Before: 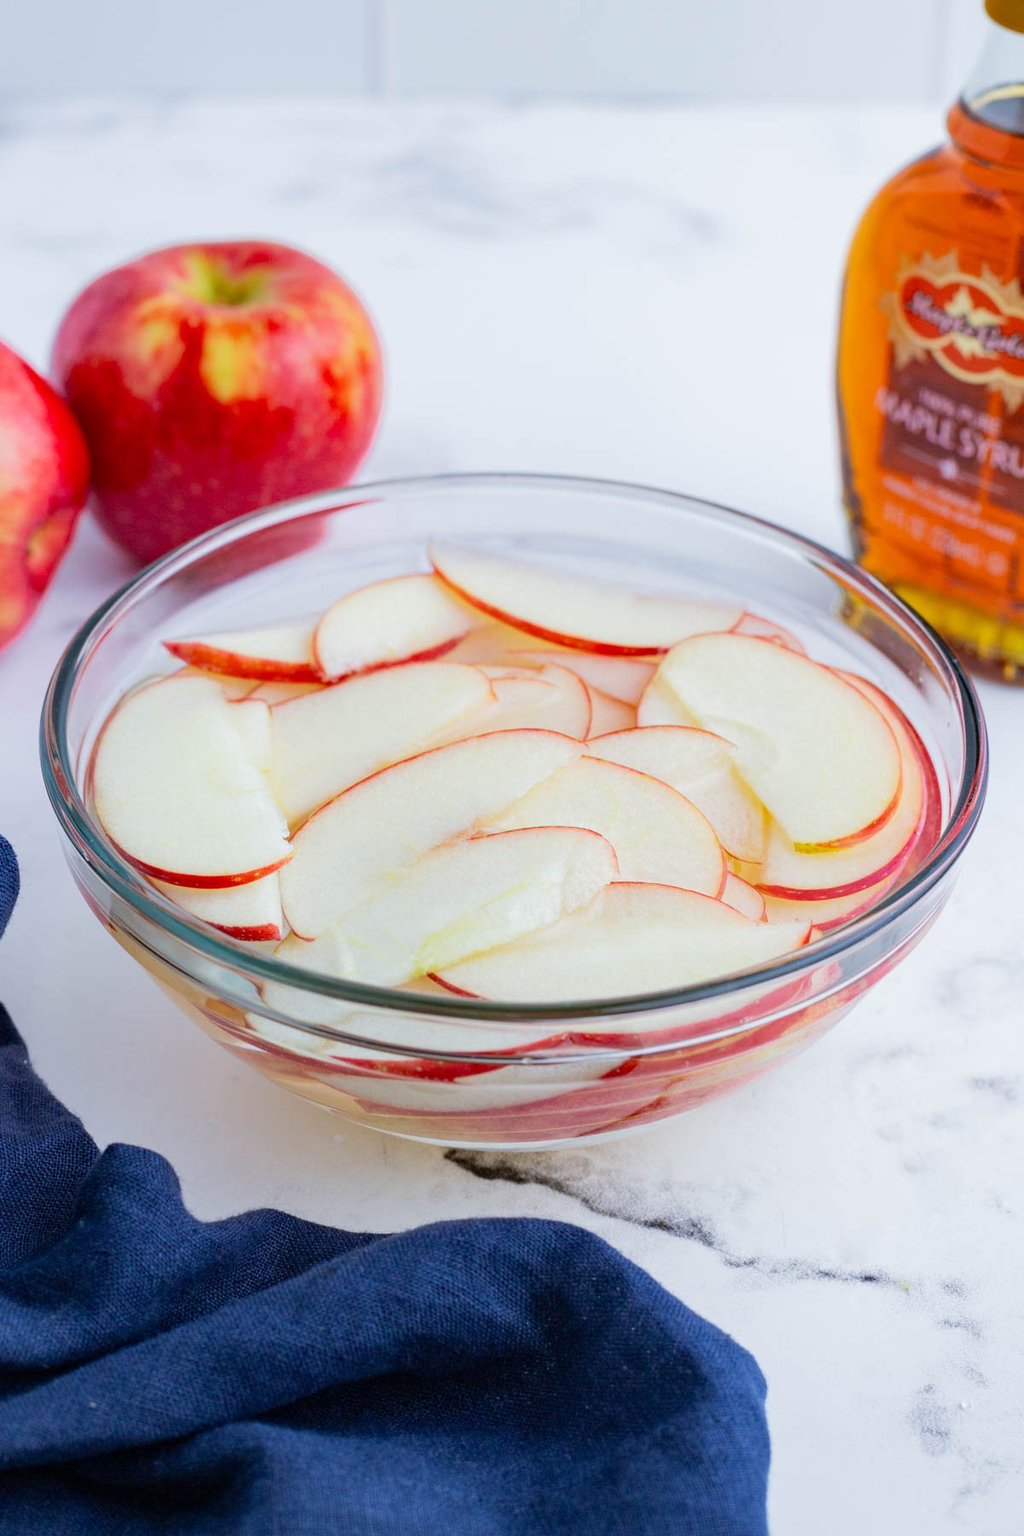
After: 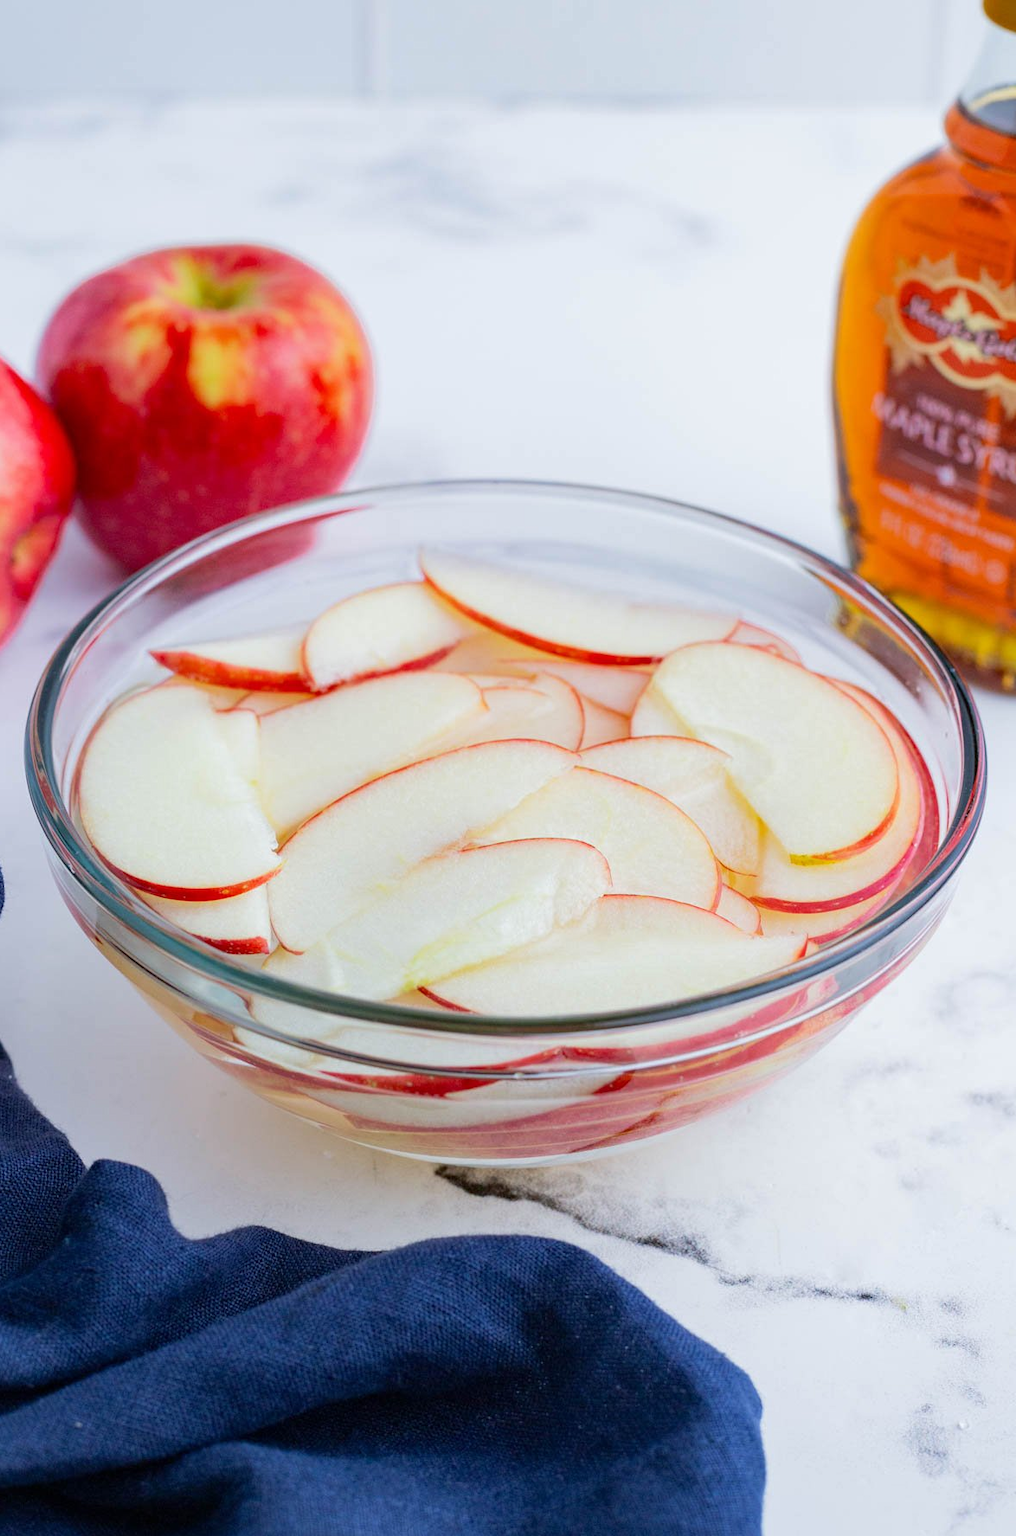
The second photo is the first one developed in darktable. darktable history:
crop and rotate: left 1.509%, right 0.526%, bottom 1.357%
tone equalizer: edges refinement/feathering 500, mask exposure compensation -1.57 EV, preserve details no
